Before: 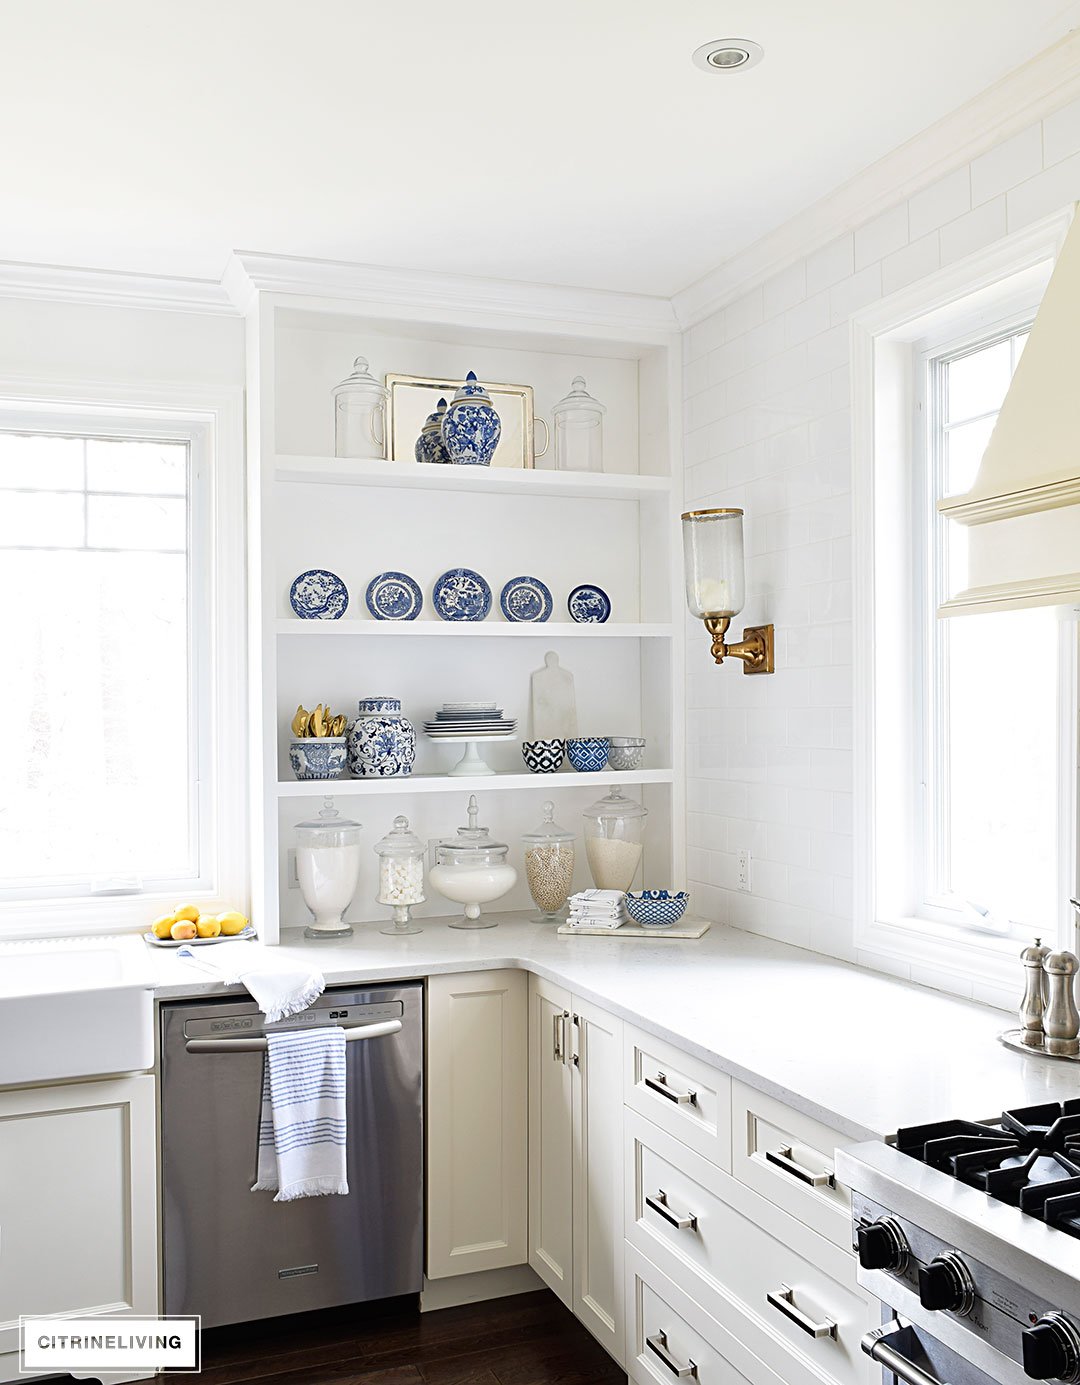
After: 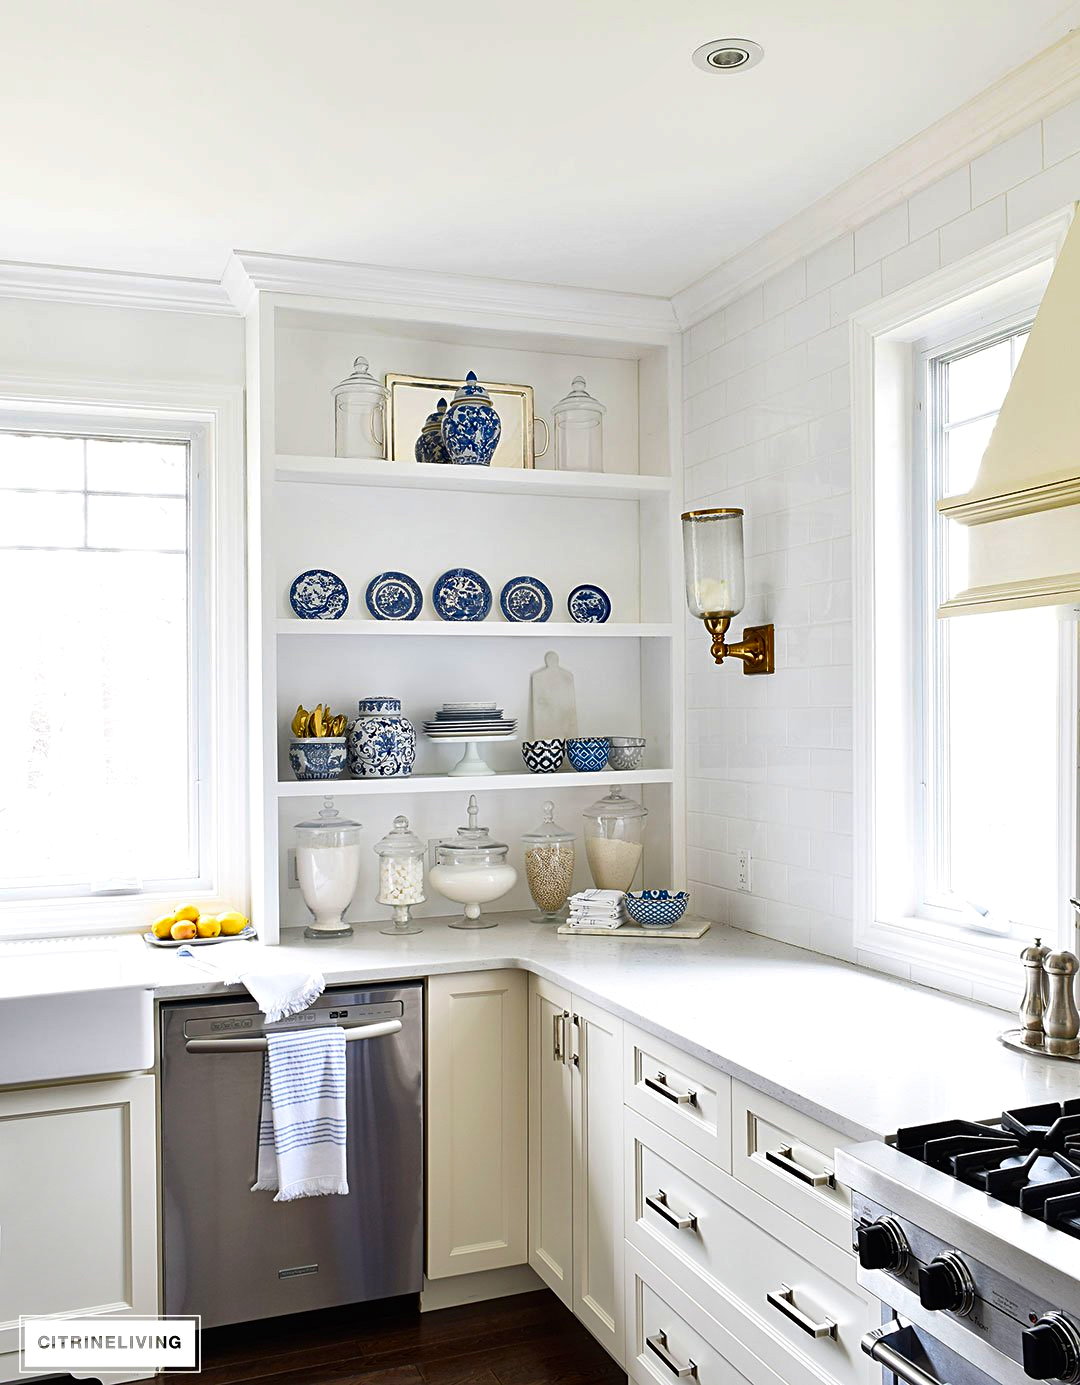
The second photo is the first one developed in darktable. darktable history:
shadows and highlights: shadows 12, white point adjustment 1.2, soften with gaussian
rotate and perspective: automatic cropping original format, crop left 0, crop top 0
contrast brightness saturation: contrast 0.09, saturation 0.28
